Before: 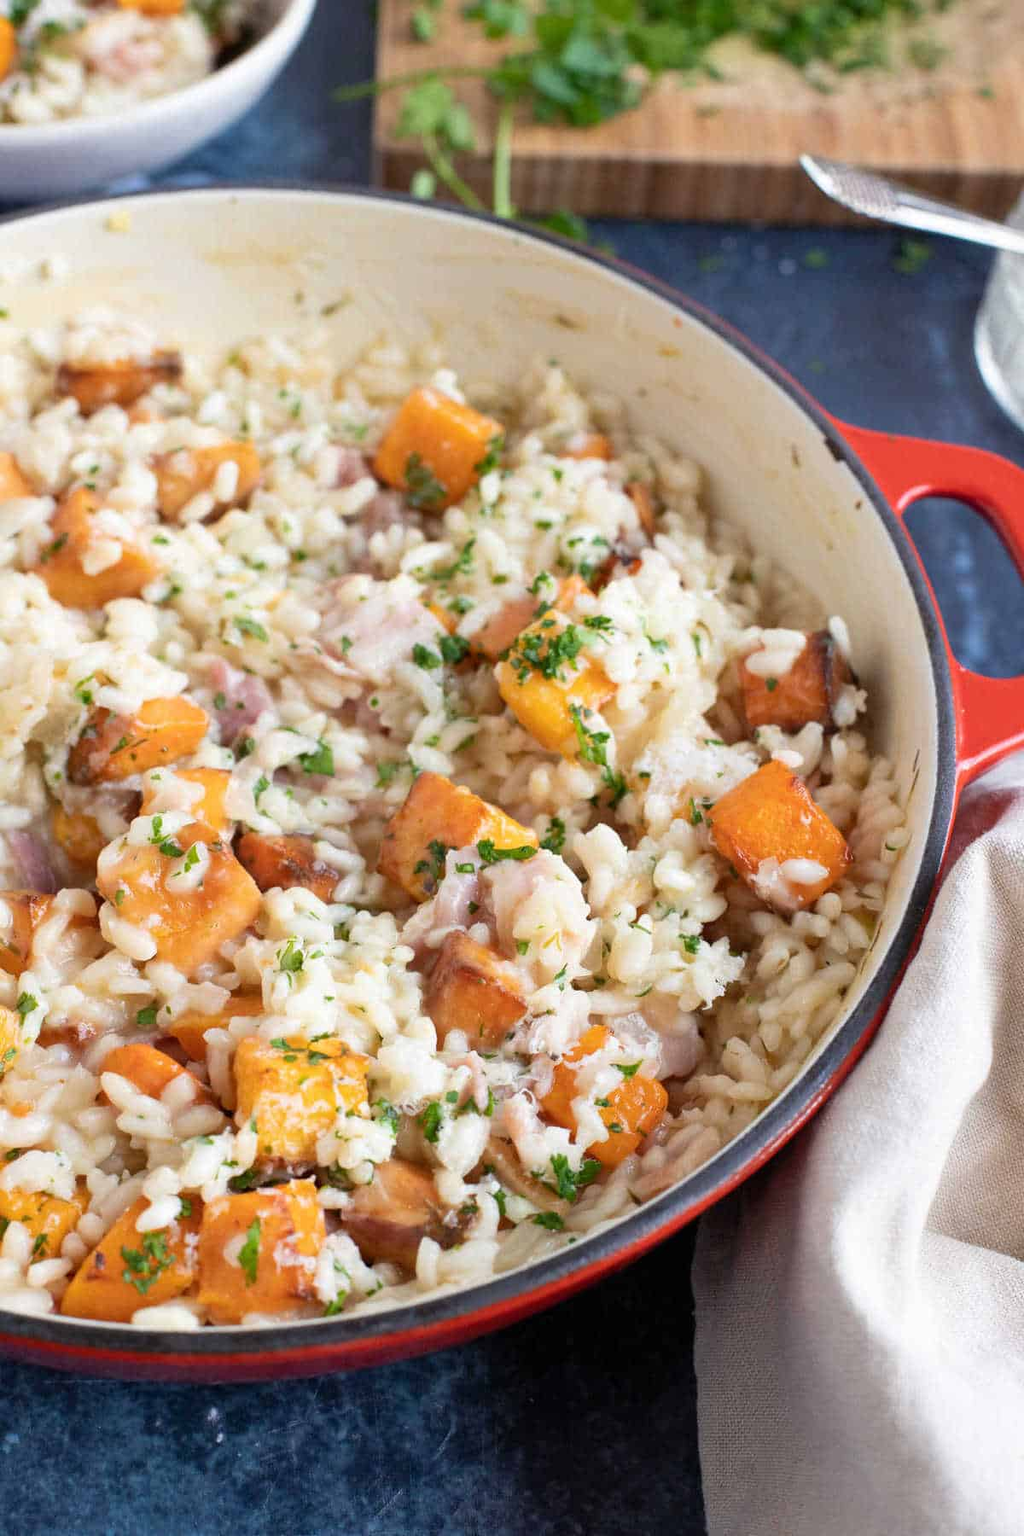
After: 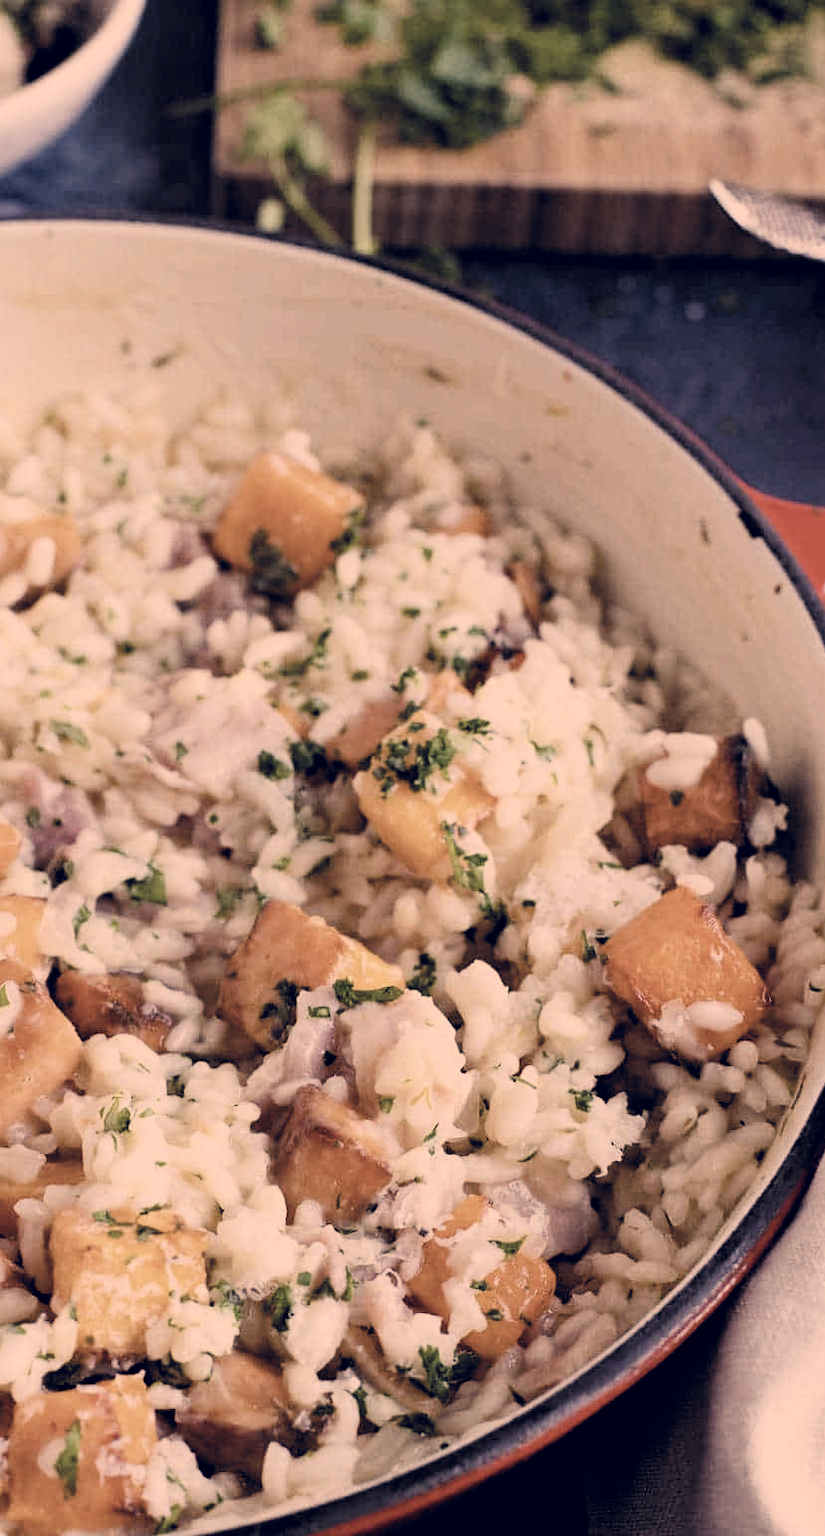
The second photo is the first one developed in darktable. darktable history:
contrast brightness saturation: contrast 0.095, saturation -0.355
exposure: exposure -0.305 EV, compensate exposure bias true, compensate highlight preservation false
color balance rgb: perceptual saturation grading › global saturation 0.39%, perceptual saturation grading › highlights -34.341%, perceptual saturation grading › mid-tones 15.036%, perceptual saturation grading › shadows 48.914%
filmic rgb: black relative exposure -5.13 EV, white relative exposure 3.95 EV, hardness 2.88, contrast 1.403, highlights saturation mix -30.02%, color science v6 (2022)
color correction: highlights a* 20.16, highlights b* 27.04, shadows a* 3.39, shadows b* -17.14, saturation 0.763
crop: left 18.682%, right 12.077%, bottom 14.213%
haze removal: adaptive false
